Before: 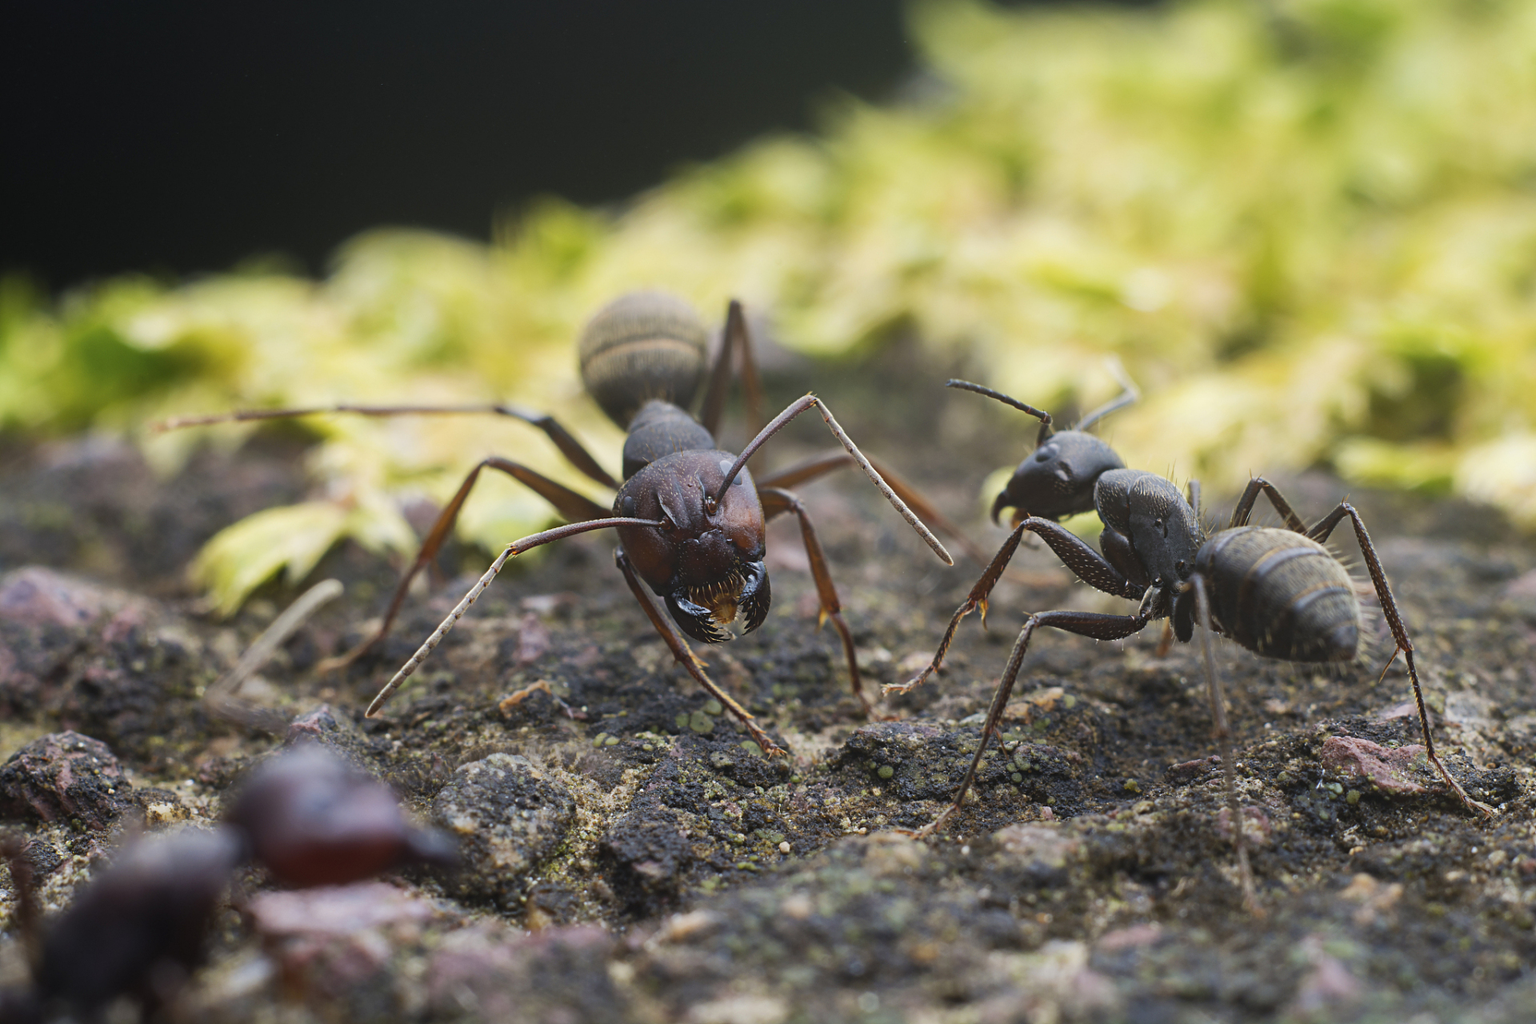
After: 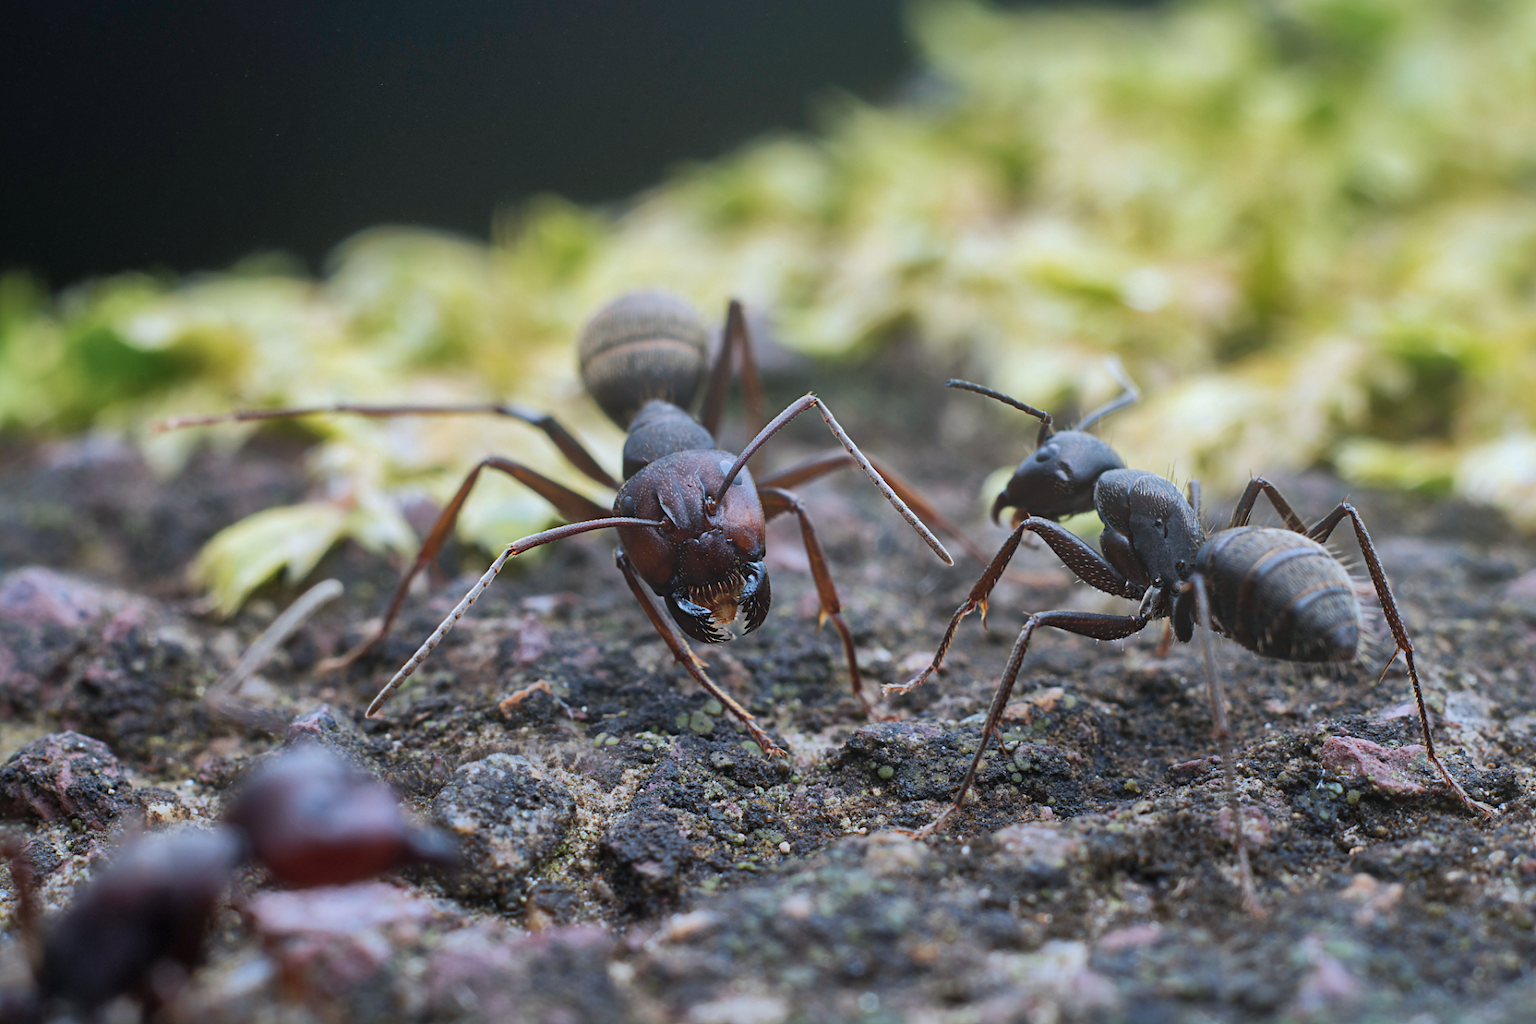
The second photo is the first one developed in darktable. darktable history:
color correction: highlights a* -2.2, highlights b* -18.41
shadows and highlights: on, module defaults
contrast brightness saturation: saturation -0.093
local contrast: mode bilateral grid, contrast 21, coarseness 50, detail 120%, midtone range 0.2
